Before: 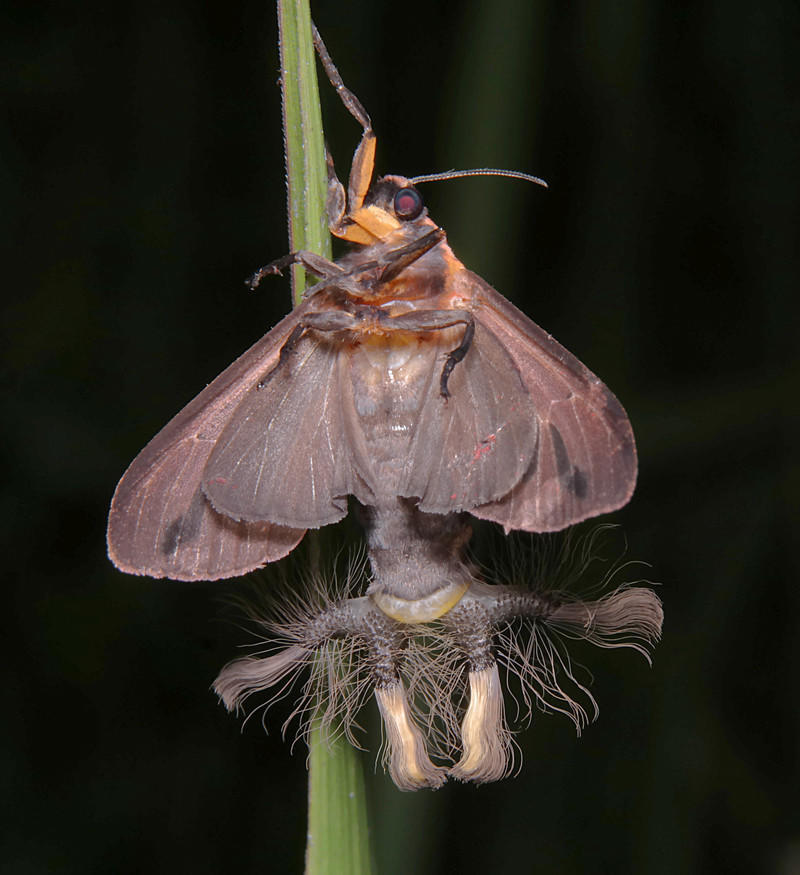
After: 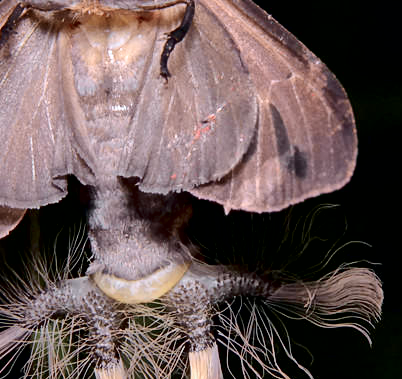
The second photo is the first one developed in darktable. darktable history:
tone equalizer: on, module defaults
local contrast: mode bilateral grid, contrast 70, coarseness 75, detail 180%, midtone range 0.2
crop: left 35.03%, top 36.625%, right 14.663%, bottom 20.057%
tone curve: curves: ch0 [(0, 0) (0.049, 0.01) (0.154, 0.081) (0.491, 0.56) (0.739, 0.794) (0.992, 0.937)]; ch1 [(0, 0) (0.172, 0.123) (0.317, 0.272) (0.401, 0.422) (0.499, 0.497) (0.531, 0.54) (0.615, 0.603) (0.741, 0.783) (1, 1)]; ch2 [(0, 0) (0.411, 0.424) (0.462, 0.464) (0.502, 0.489) (0.544, 0.551) (0.686, 0.638) (1, 1)], color space Lab, independent channels, preserve colors none
